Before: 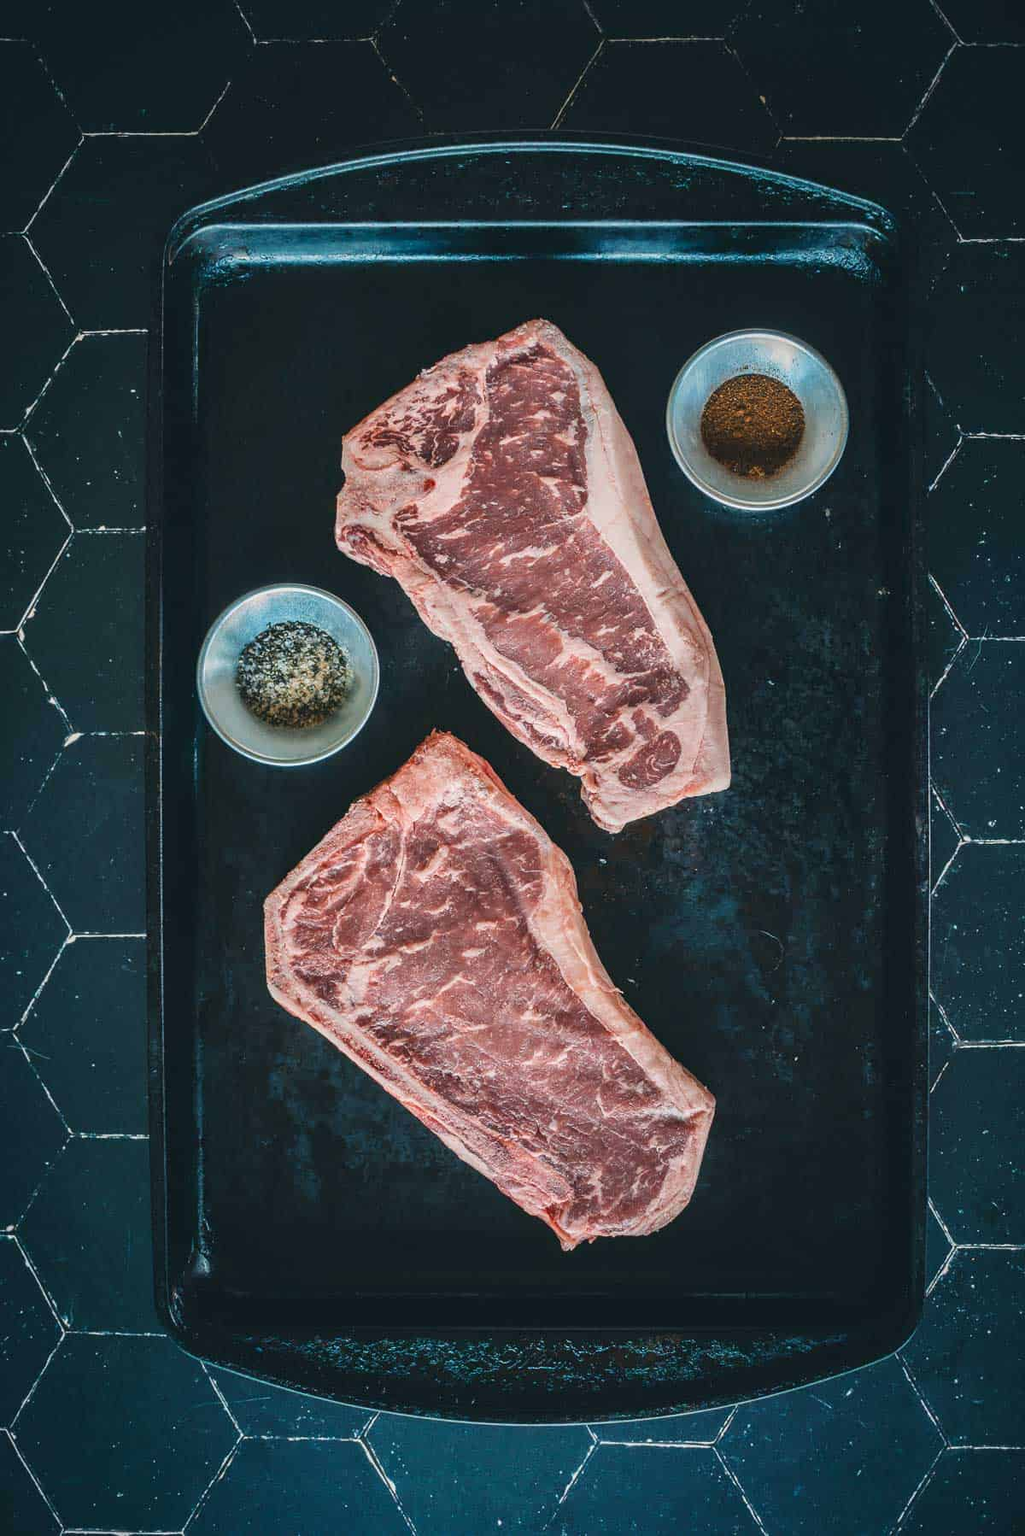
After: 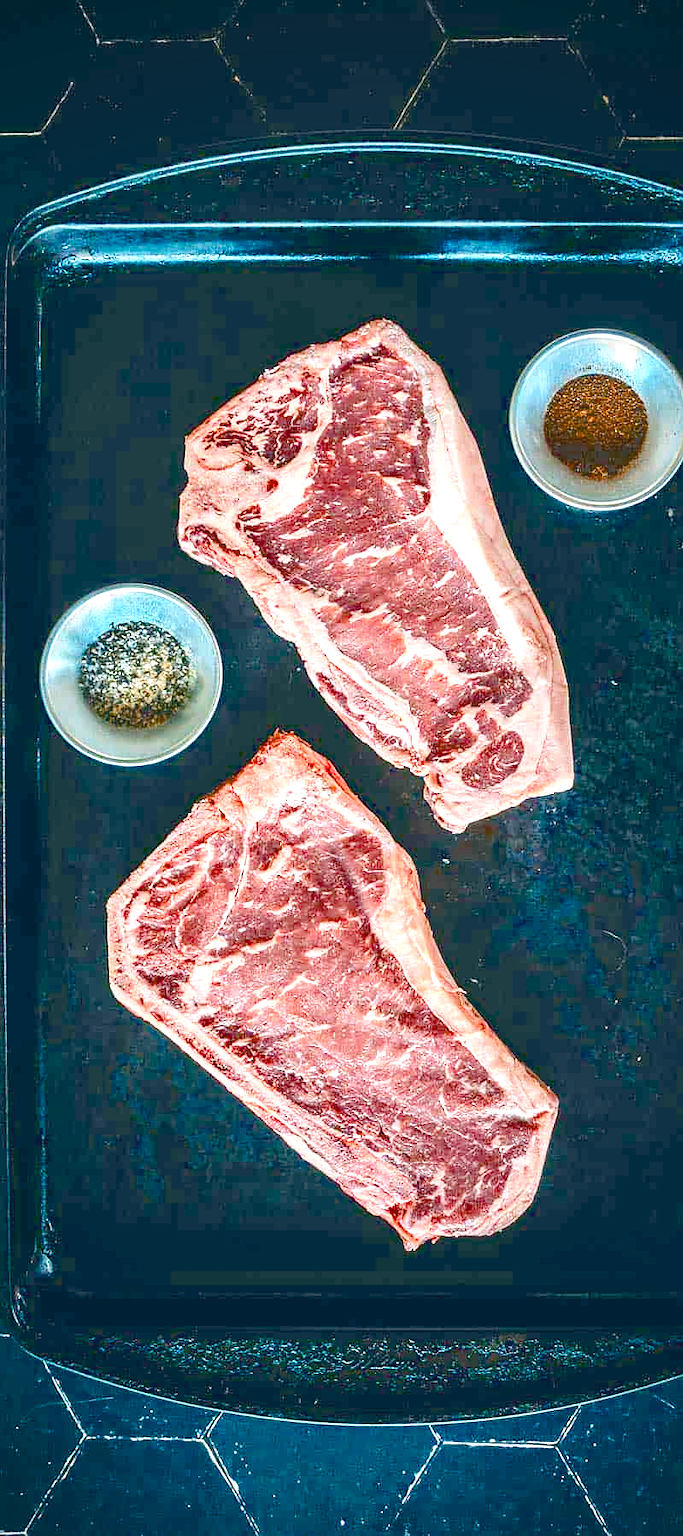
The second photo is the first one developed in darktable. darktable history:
crop: left 15.378%, right 17.9%
contrast brightness saturation: contrast -0.103, brightness 0.045, saturation 0.082
exposure: black level correction 0, exposure 1.106 EV, compensate exposure bias true, compensate highlight preservation false
sharpen: radius 0.984, amount 0.608
color balance rgb: power › hue 328.83°, global offset › luminance -0.482%, perceptual saturation grading › global saturation 43.895%, perceptual saturation grading › highlights -50.299%, perceptual saturation grading › shadows 30.47%, saturation formula JzAzBz (2021)
vignetting: fall-off start 97.19%, brightness -0.415, saturation -0.291, width/height ratio 1.184
